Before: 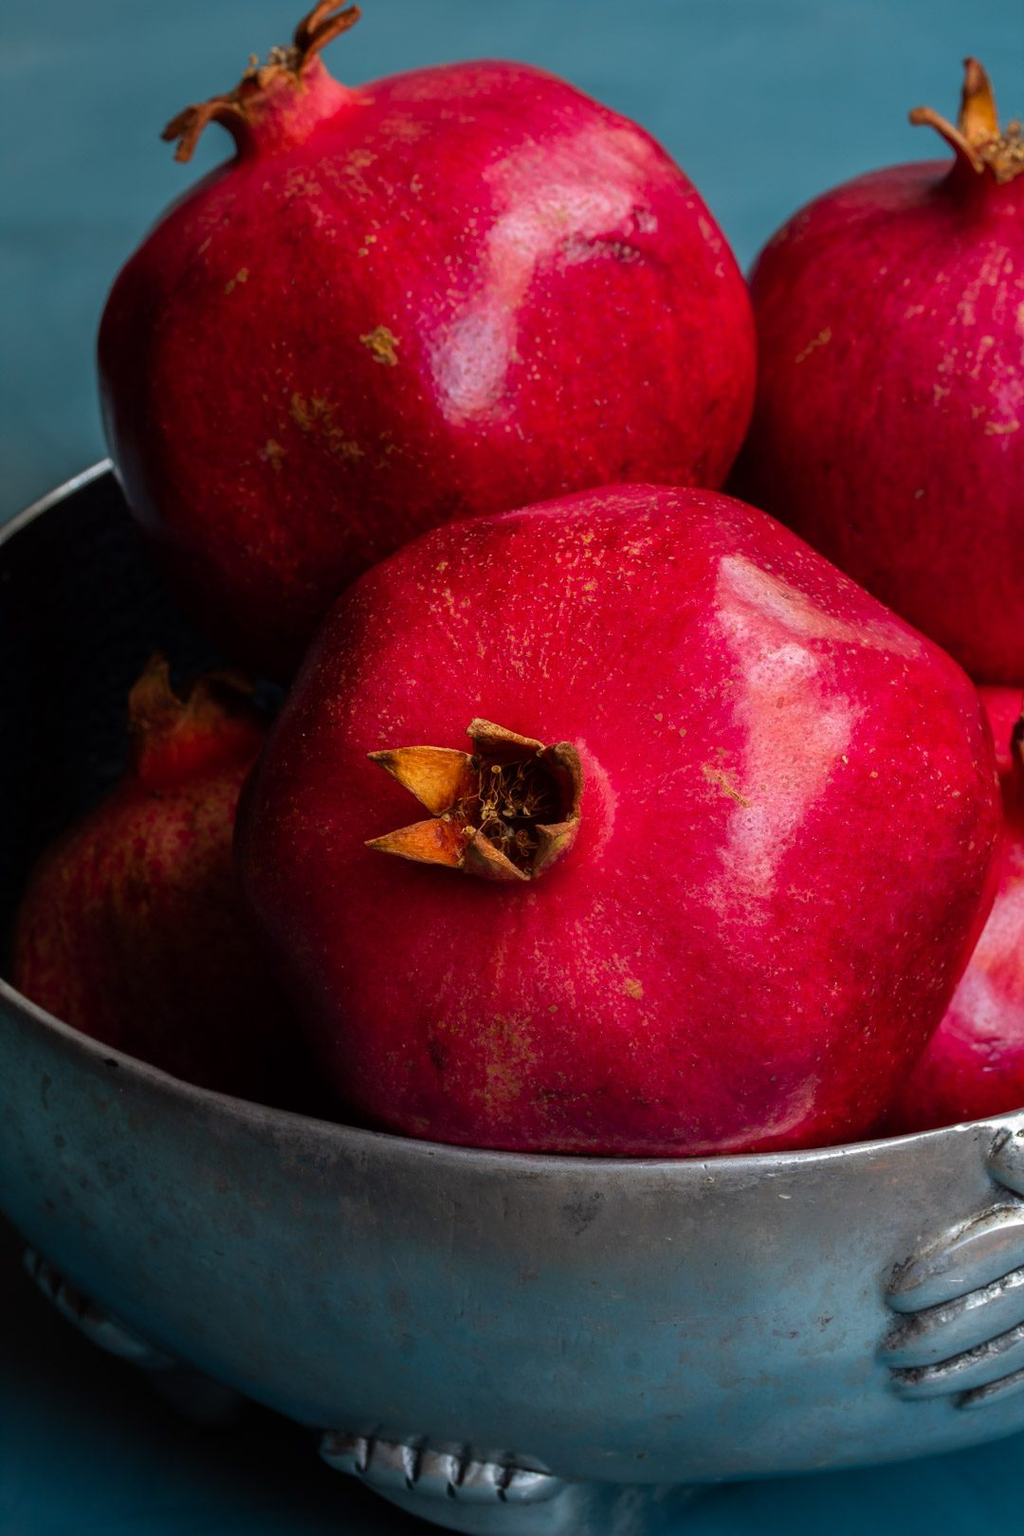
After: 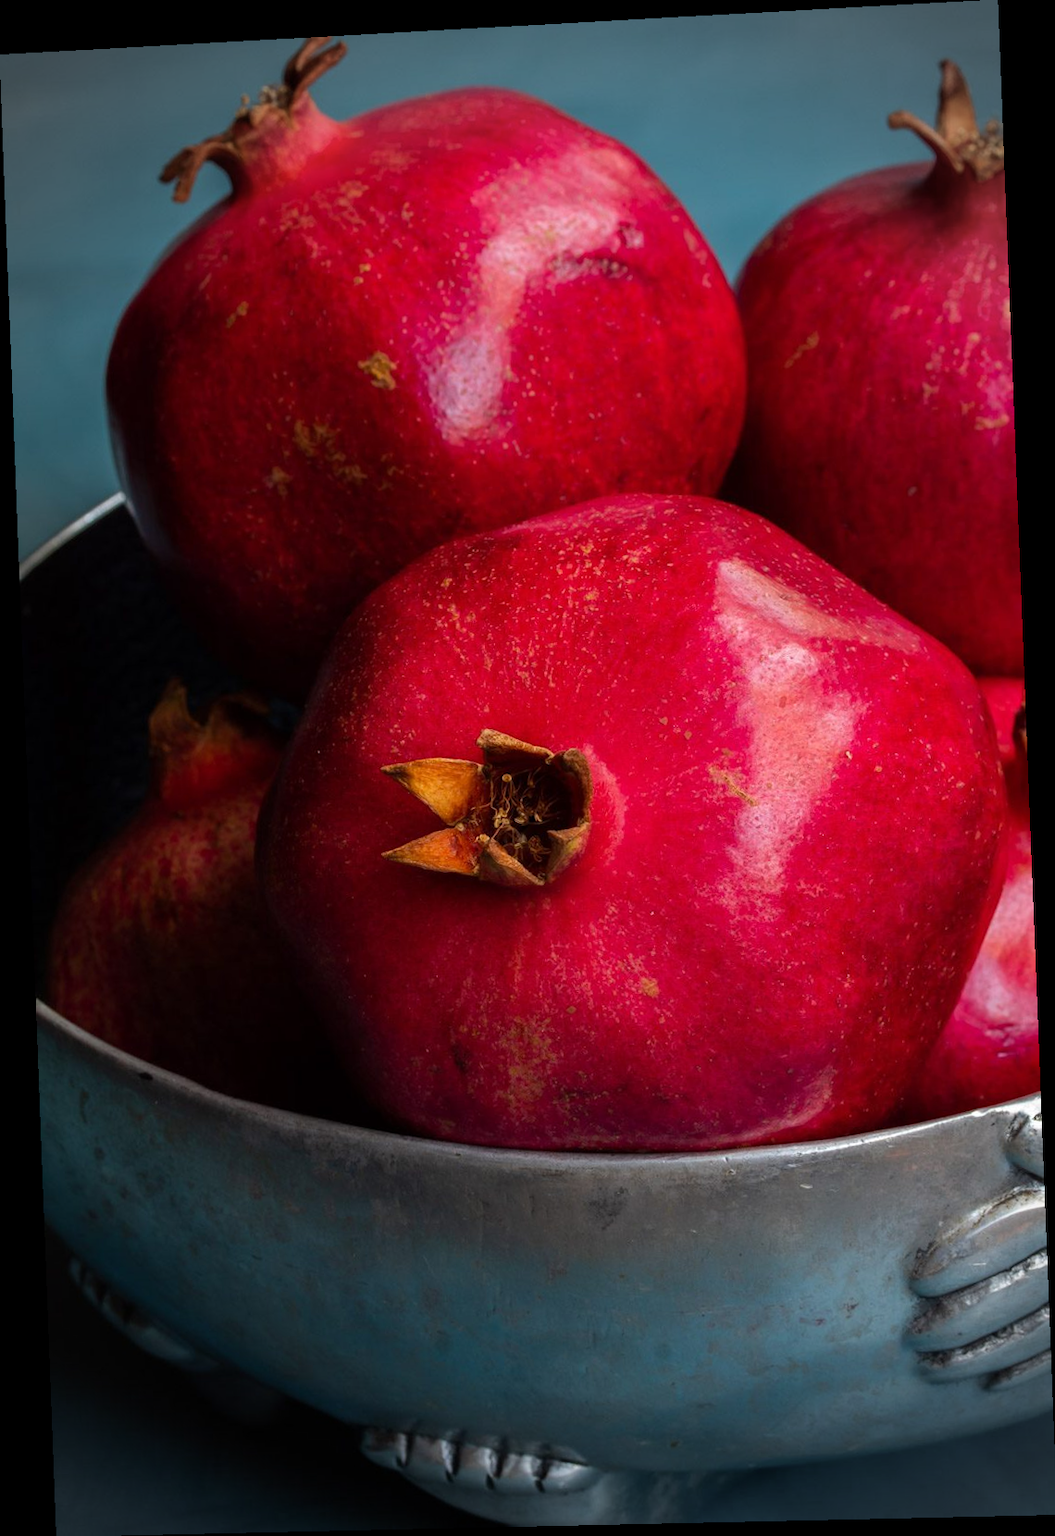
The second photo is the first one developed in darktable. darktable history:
rotate and perspective: rotation -2.22°, lens shift (horizontal) -0.022, automatic cropping off
vignetting: fall-off radius 31.48%, brightness -0.472
